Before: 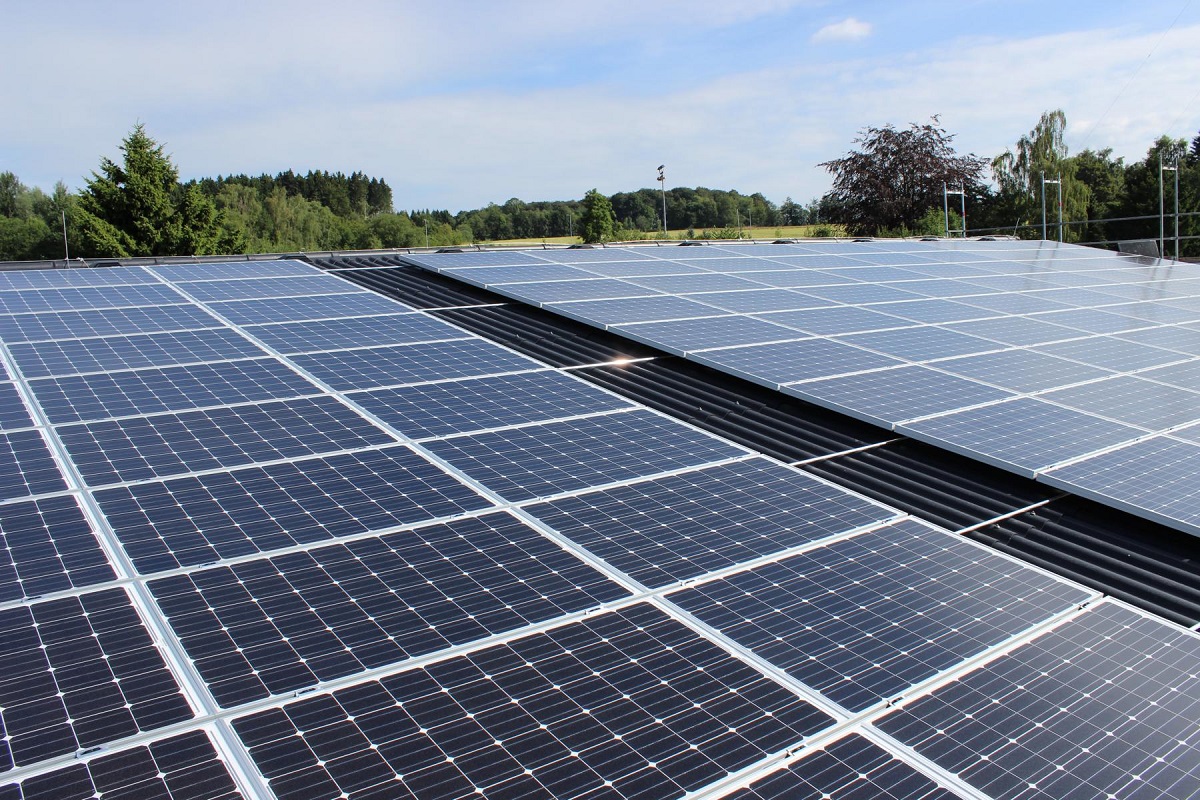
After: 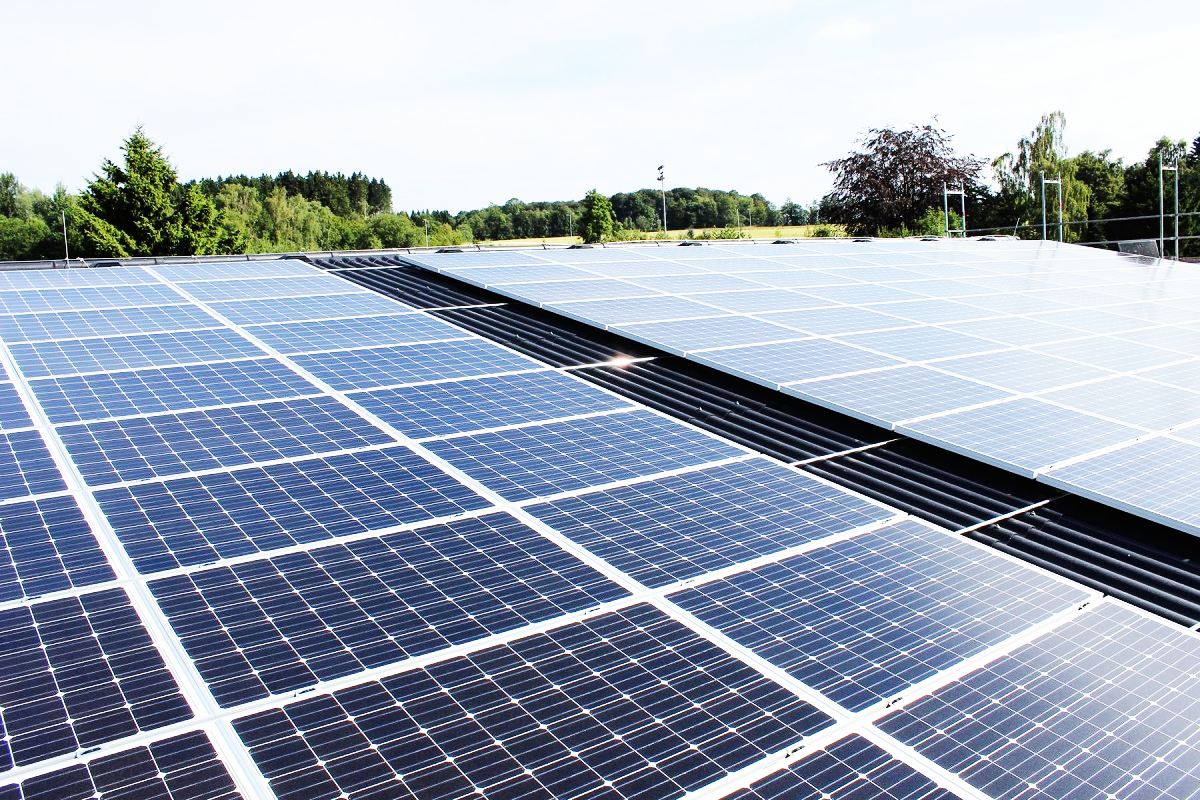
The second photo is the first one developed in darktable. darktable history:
contrast brightness saturation: saturation -0.049
base curve: curves: ch0 [(0, 0) (0.007, 0.004) (0.027, 0.03) (0.046, 0.07) (0.207, 0.54) (0.442, 0.872) (0.673, 0.972) (1, 1)], preserve colors none
